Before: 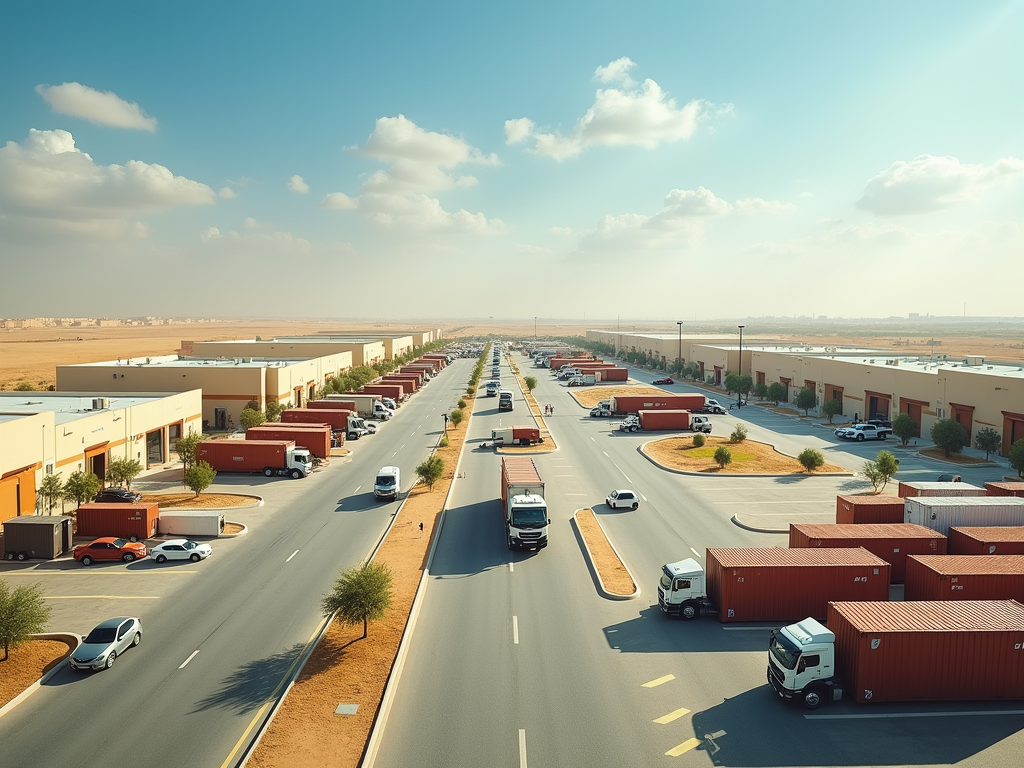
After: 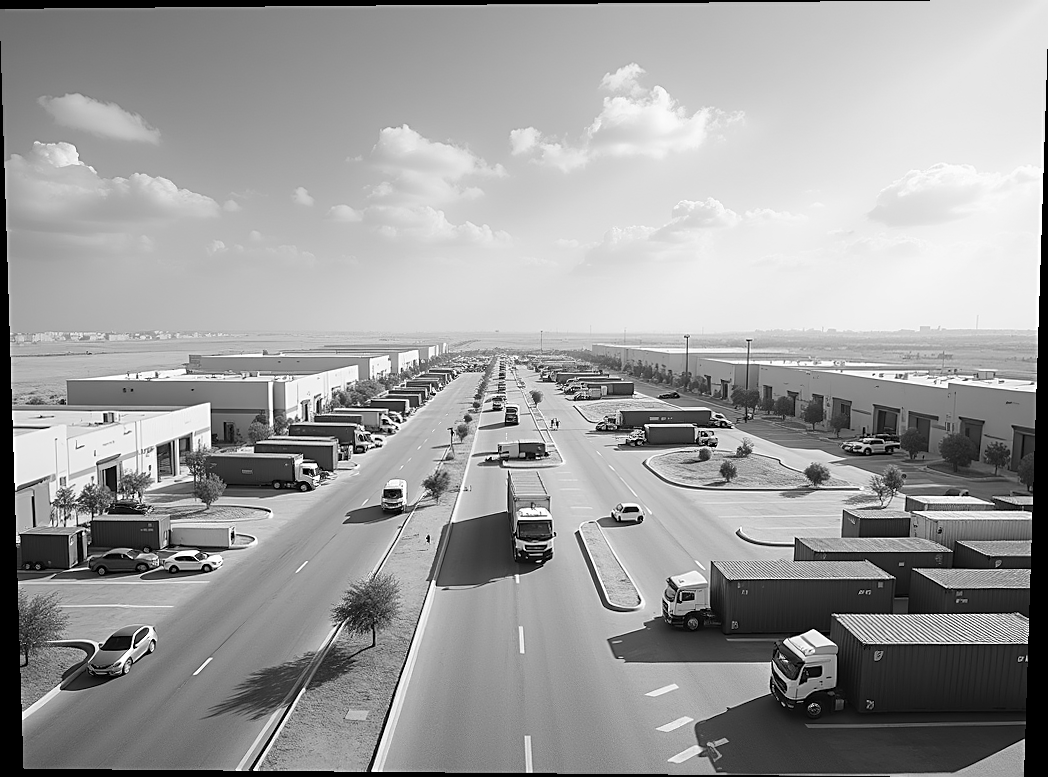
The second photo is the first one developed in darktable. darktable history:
exposure: black level correction 0.001, compensate highlight preservation false
monochrome: size 1
sharpen: on, module defaults
rotate and perspective: lens shift (vertical) 0.048, lens shift (horizontal) -0.024, automatic cropping off
color correction: highlights a* 0.207, highlights b* 2.7, shadows a* -0.874, shadows b* -4.78
